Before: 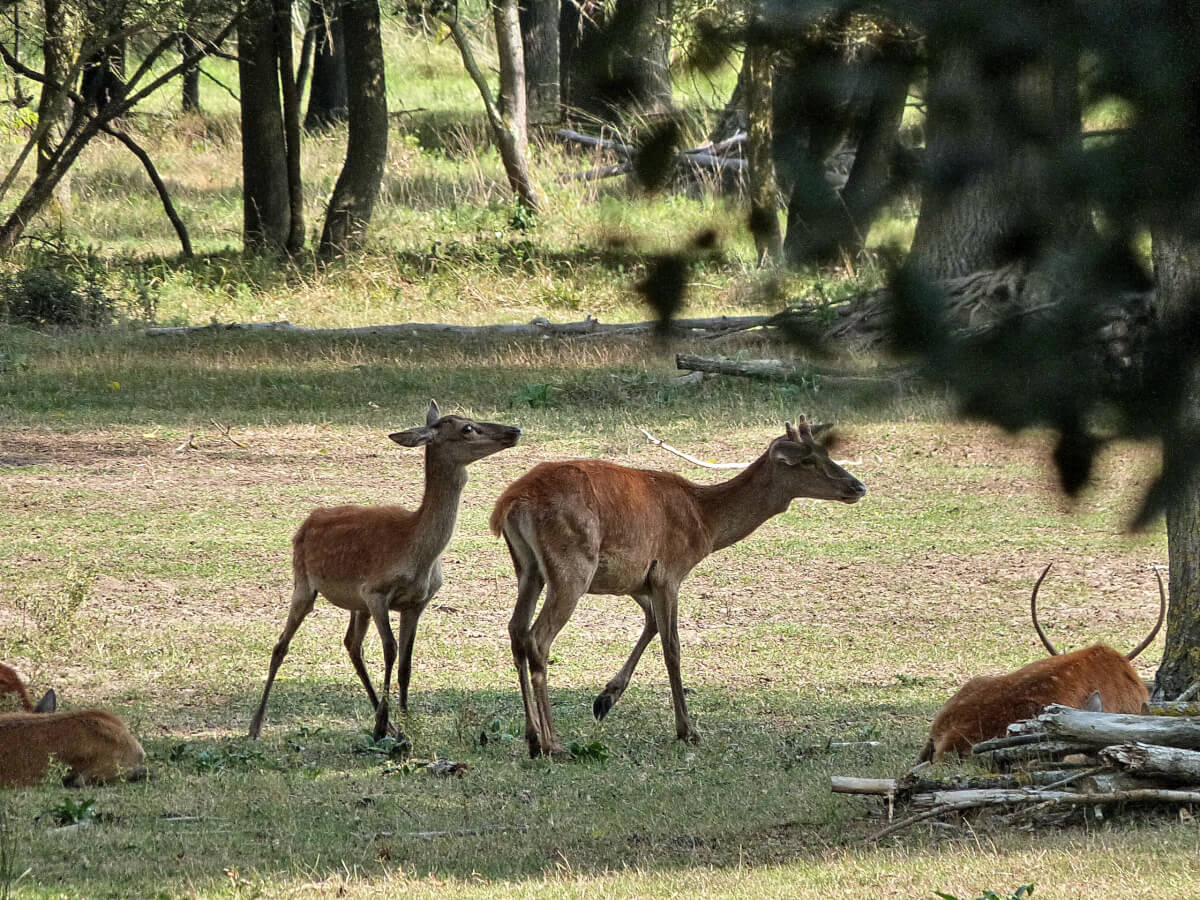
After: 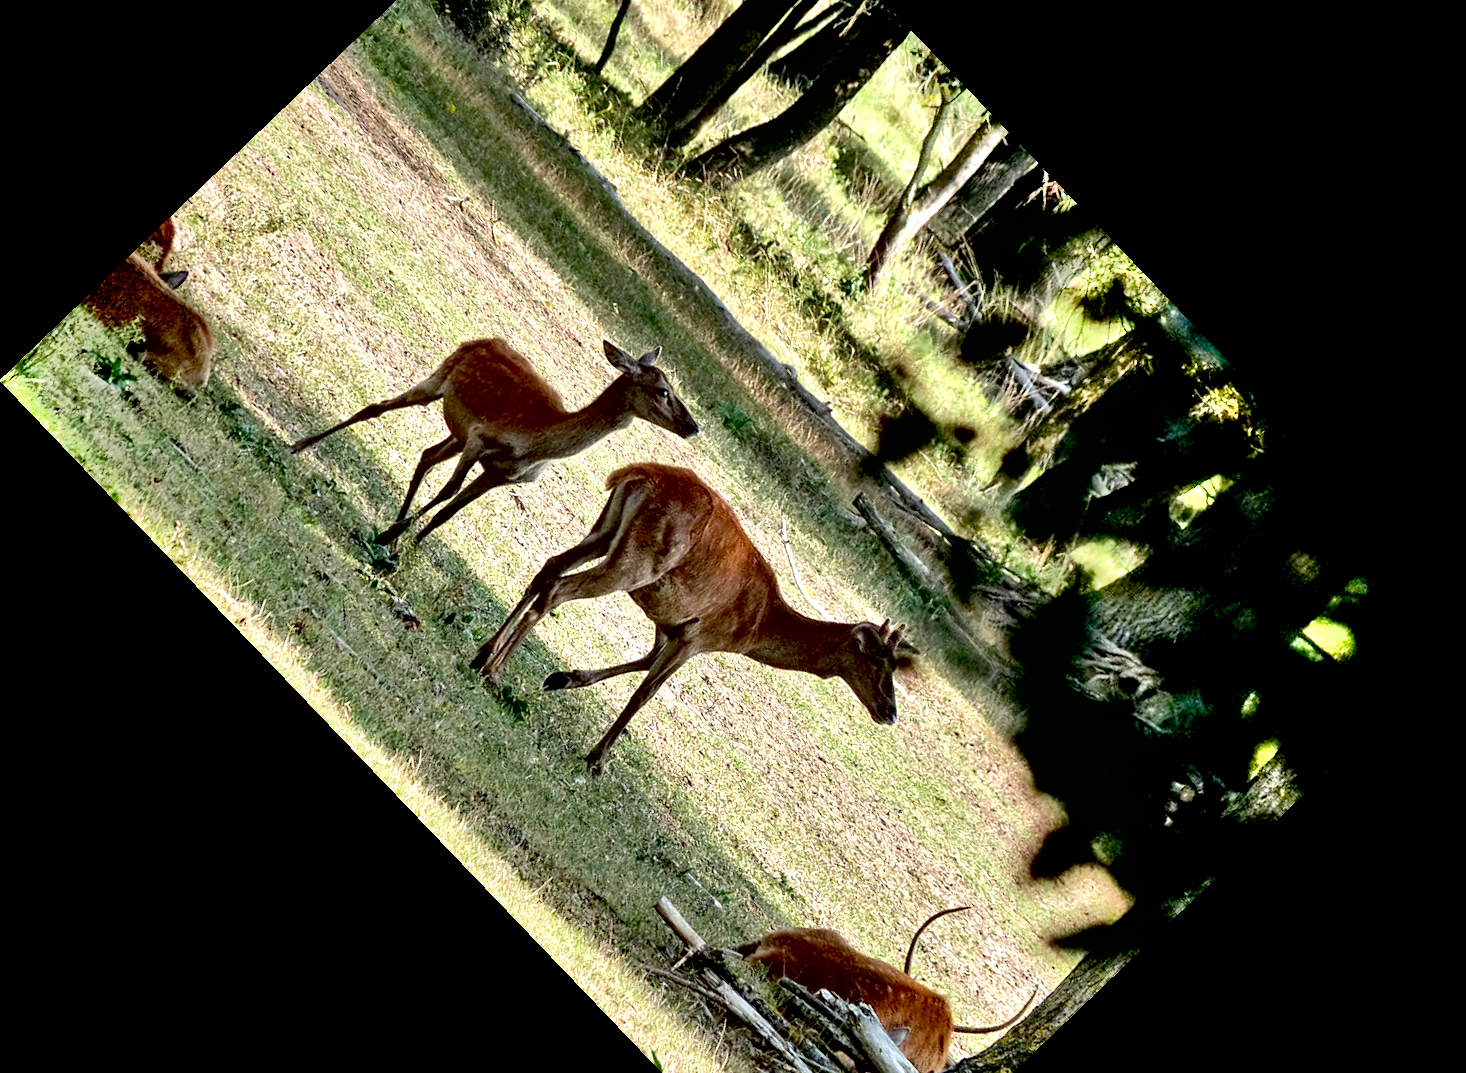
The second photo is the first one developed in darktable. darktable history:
exposure: black level correction 0.031, exposure 0.304 EV, compensate highlight preservation false
contrast brightness saturation: brightness -0.09
shadows and highlights: radius 110.86, shadows 51.09, white point adjustment 9.16, highlights -4.17, highlights color adjustment 32.2%, soften with gaussian
crop and rotate: angle -46.26°, top 16.234%, right 0.912%, bottom 11.704%
